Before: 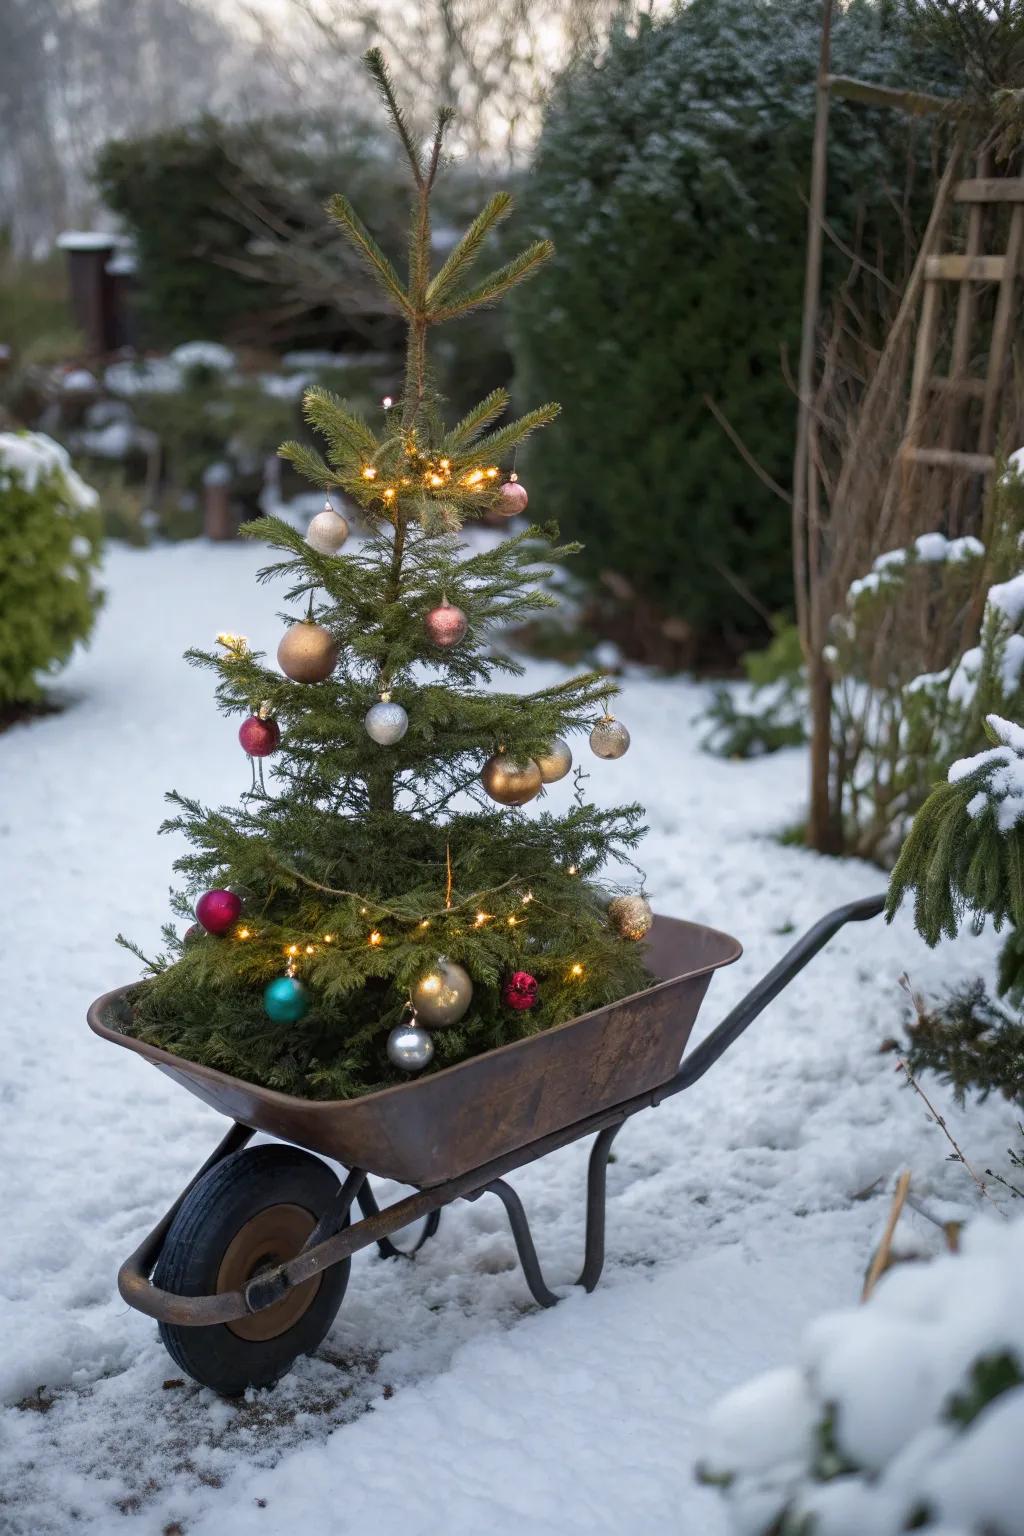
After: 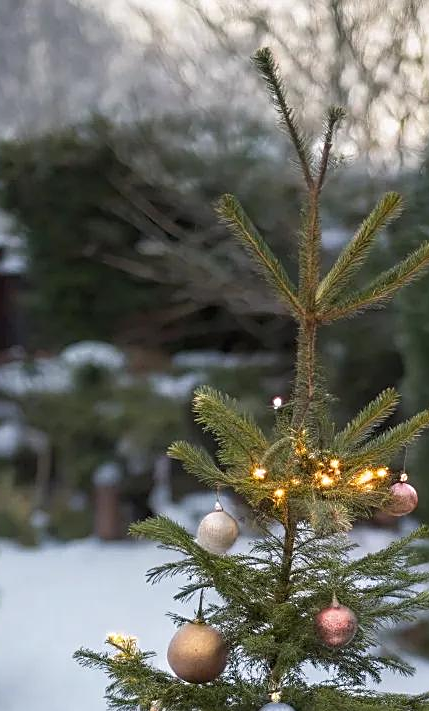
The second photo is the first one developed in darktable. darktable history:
crop and rotate: left 10.817%, top 0.062%, right 47.194%, bottom 53.626%
sharpen: on, module defaults
